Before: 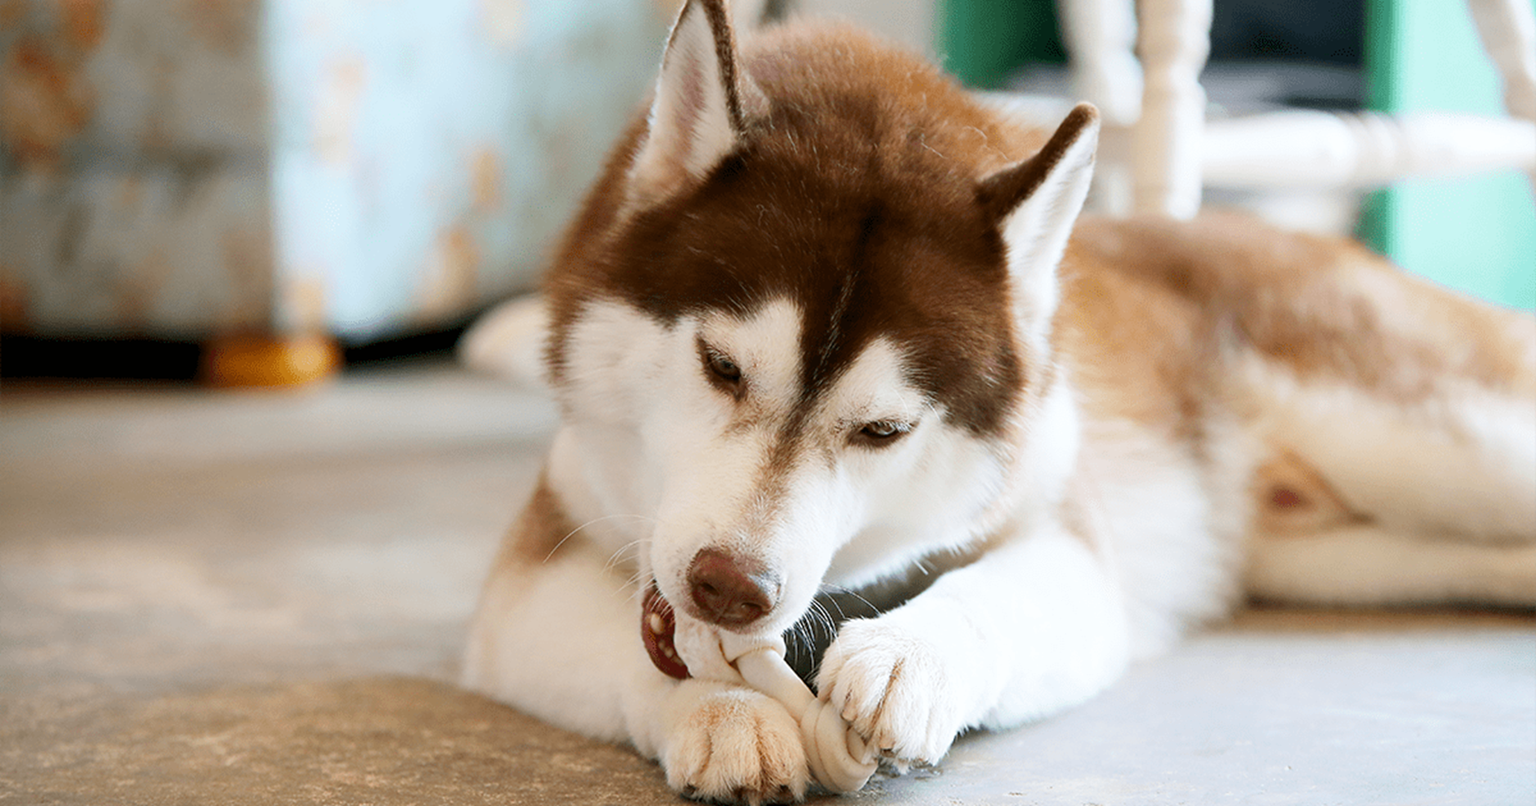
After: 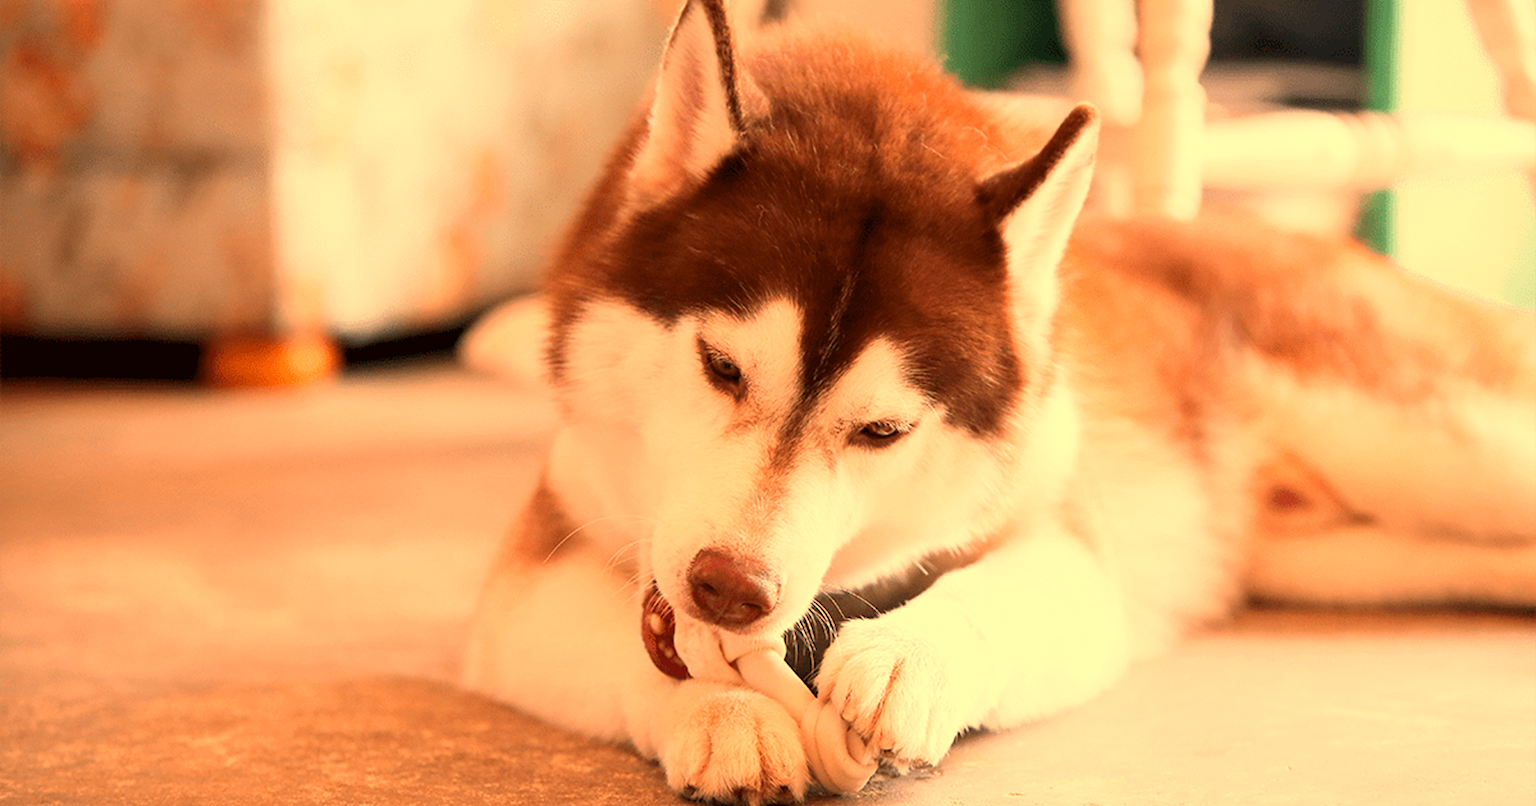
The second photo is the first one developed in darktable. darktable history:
color balance: mode lift, gamma, gain (sRGB), lift [1, 1.049, 1, 1]
white balance: red 1.467, blue 0.684
